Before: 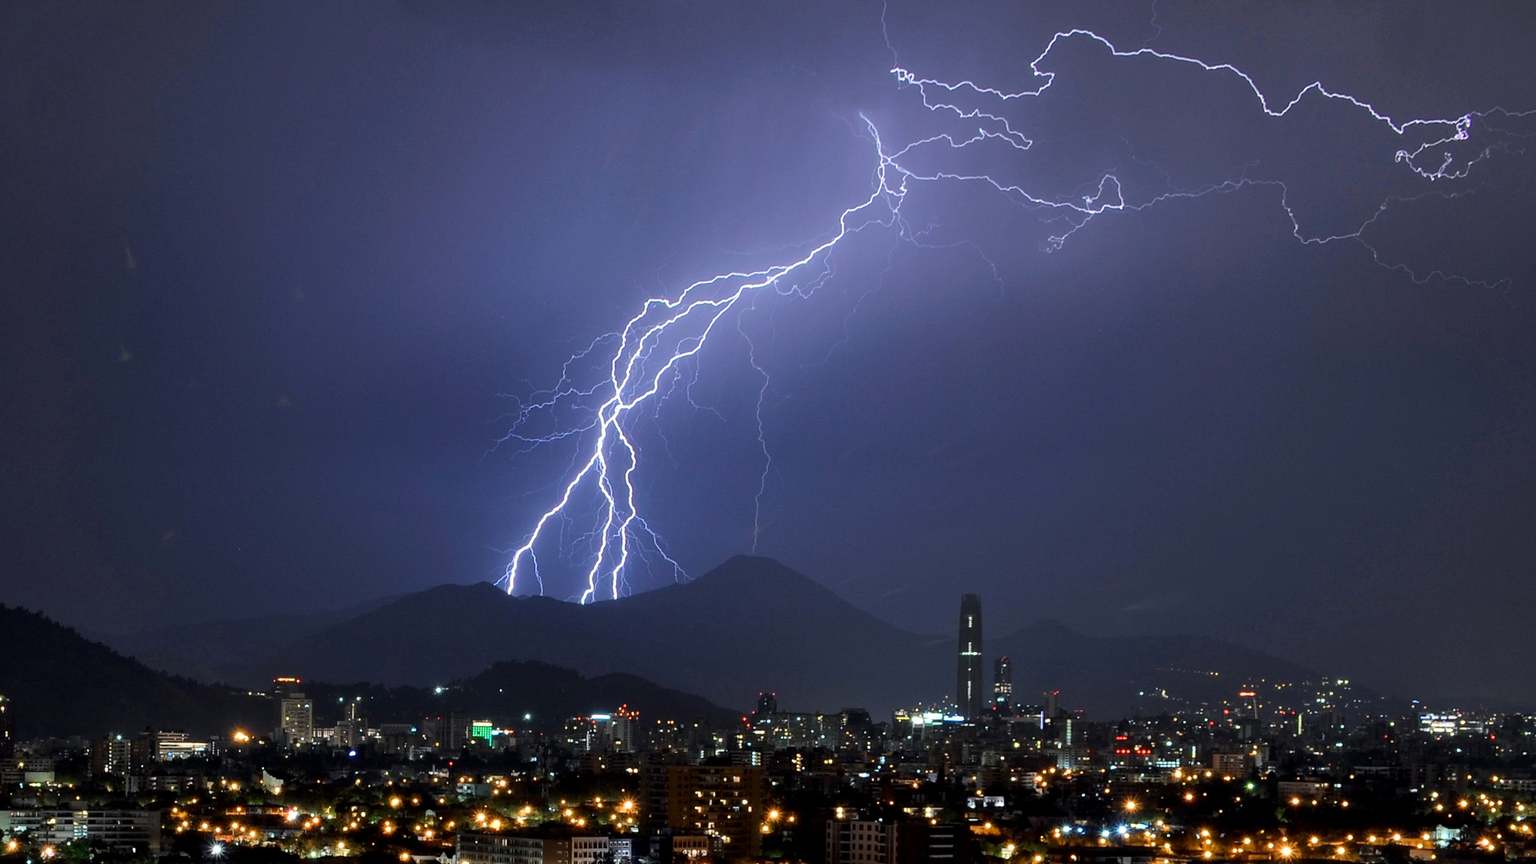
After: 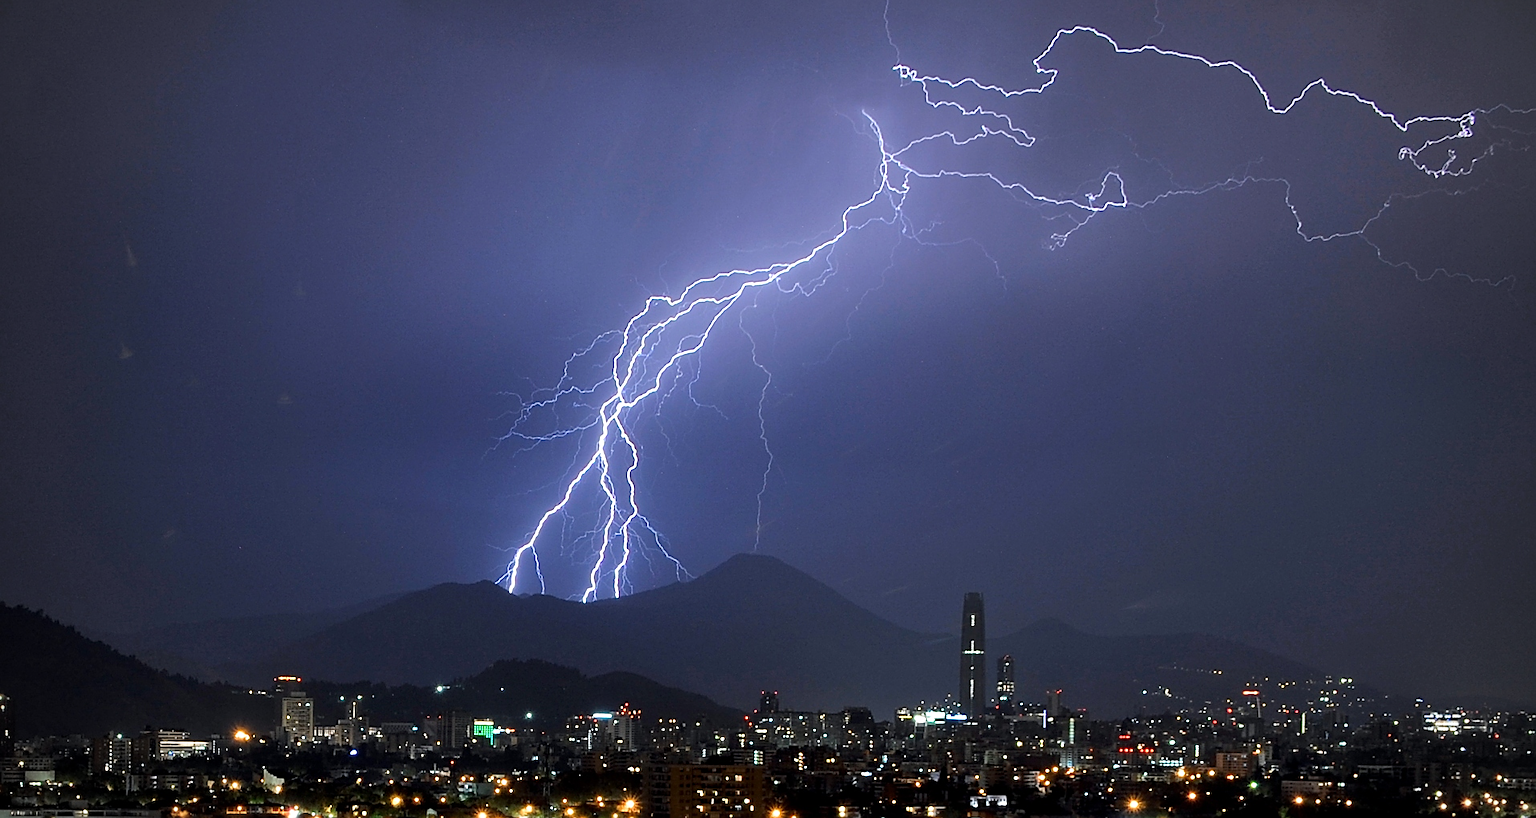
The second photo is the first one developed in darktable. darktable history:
vignetting: unbound false
crop: top 0.425%, right 0.254%, bottom 5.01%
sharpen: on, module defaults
exposure: exposure 0.171 EV, compensate exposure bias true, compensate highlight preservation false
